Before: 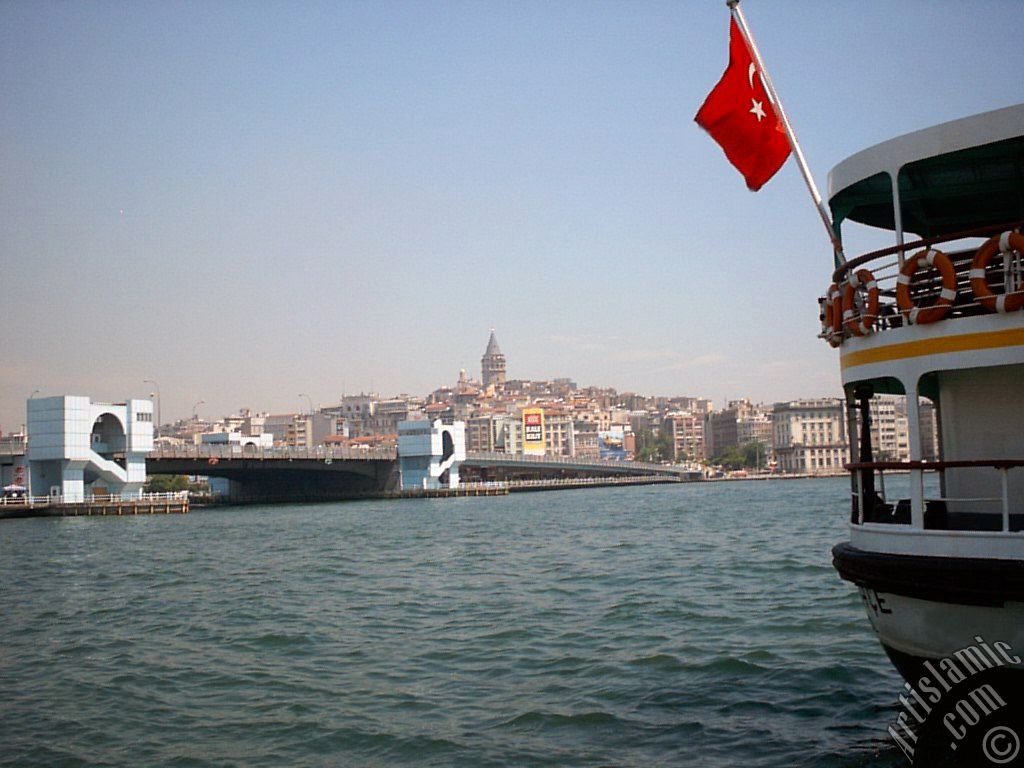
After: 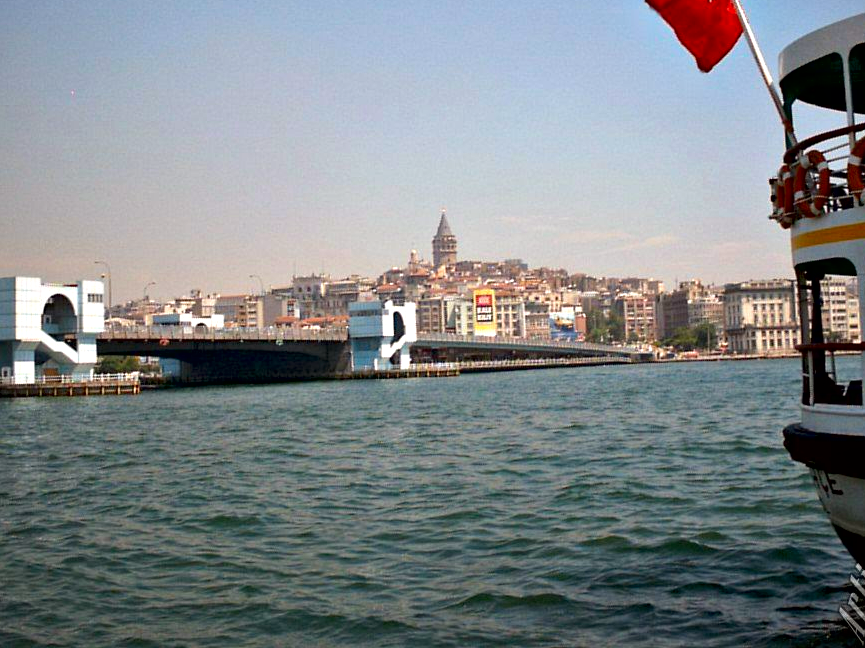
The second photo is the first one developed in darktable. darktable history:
contrast equalizer: octaves 7, y [[0.528, 0.548, 0.563, 0.562, 0.546, 0.526], [0.55 ×6], [0 ×6], [0 ×6], [0 ×6]]
white balance: red 1.009, blue 0.985
haze removal: compatibility mode true, adaptive false
contrast brightness saturation: saturation 0.1
crop and rotate: left 4.842%, top 15.51%, right 10.668%
